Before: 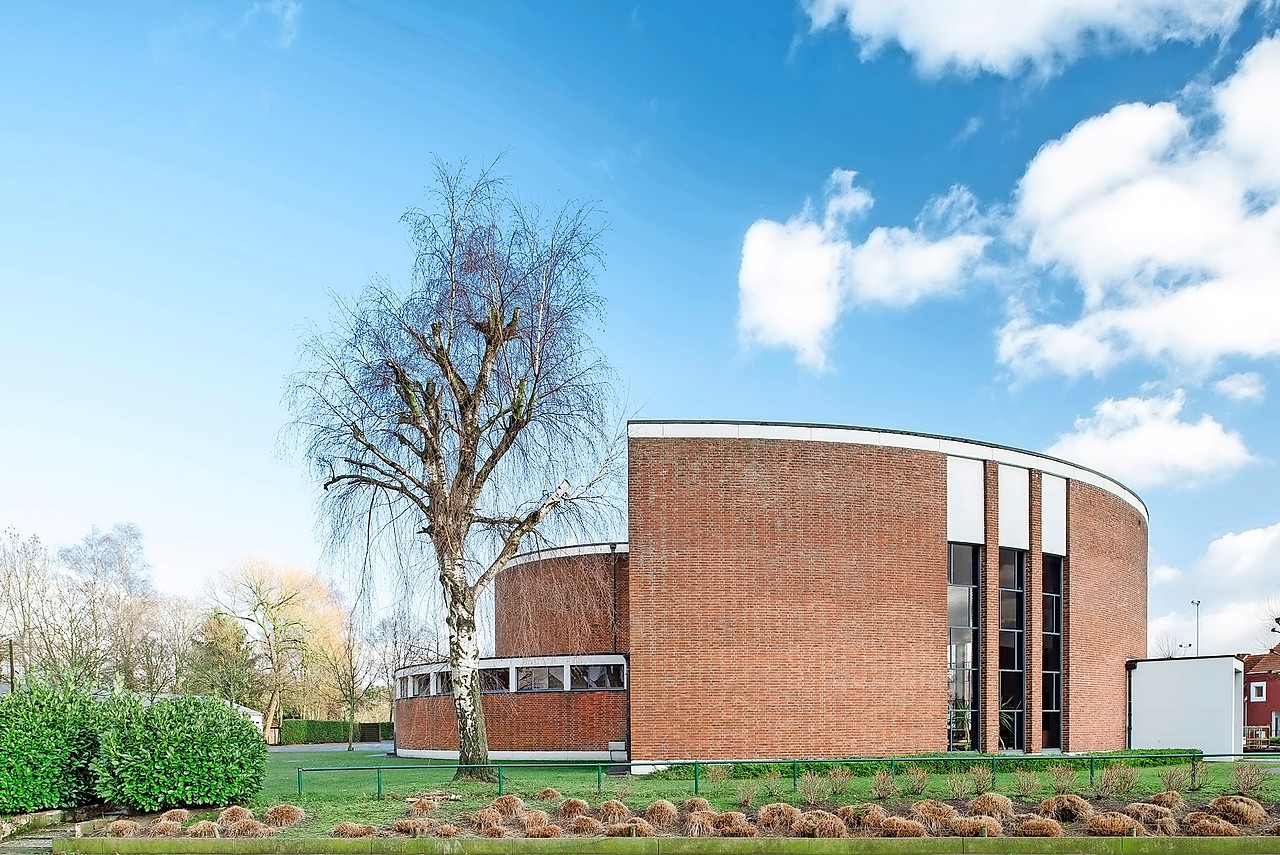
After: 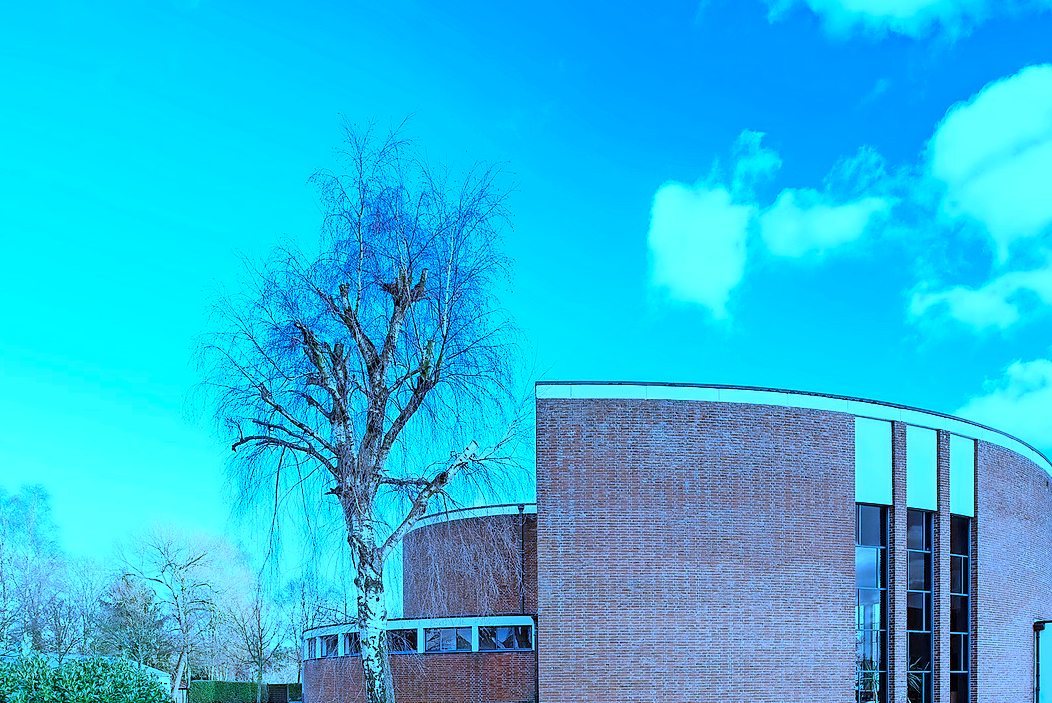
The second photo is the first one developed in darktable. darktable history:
crop and rotate: left 7.196%, top 4.574%, right 10.605%, bottom 13.178%
white balance: red 0.766, blue 1.537
color correction: highlights a* -10.69, highlights b* -19.19
